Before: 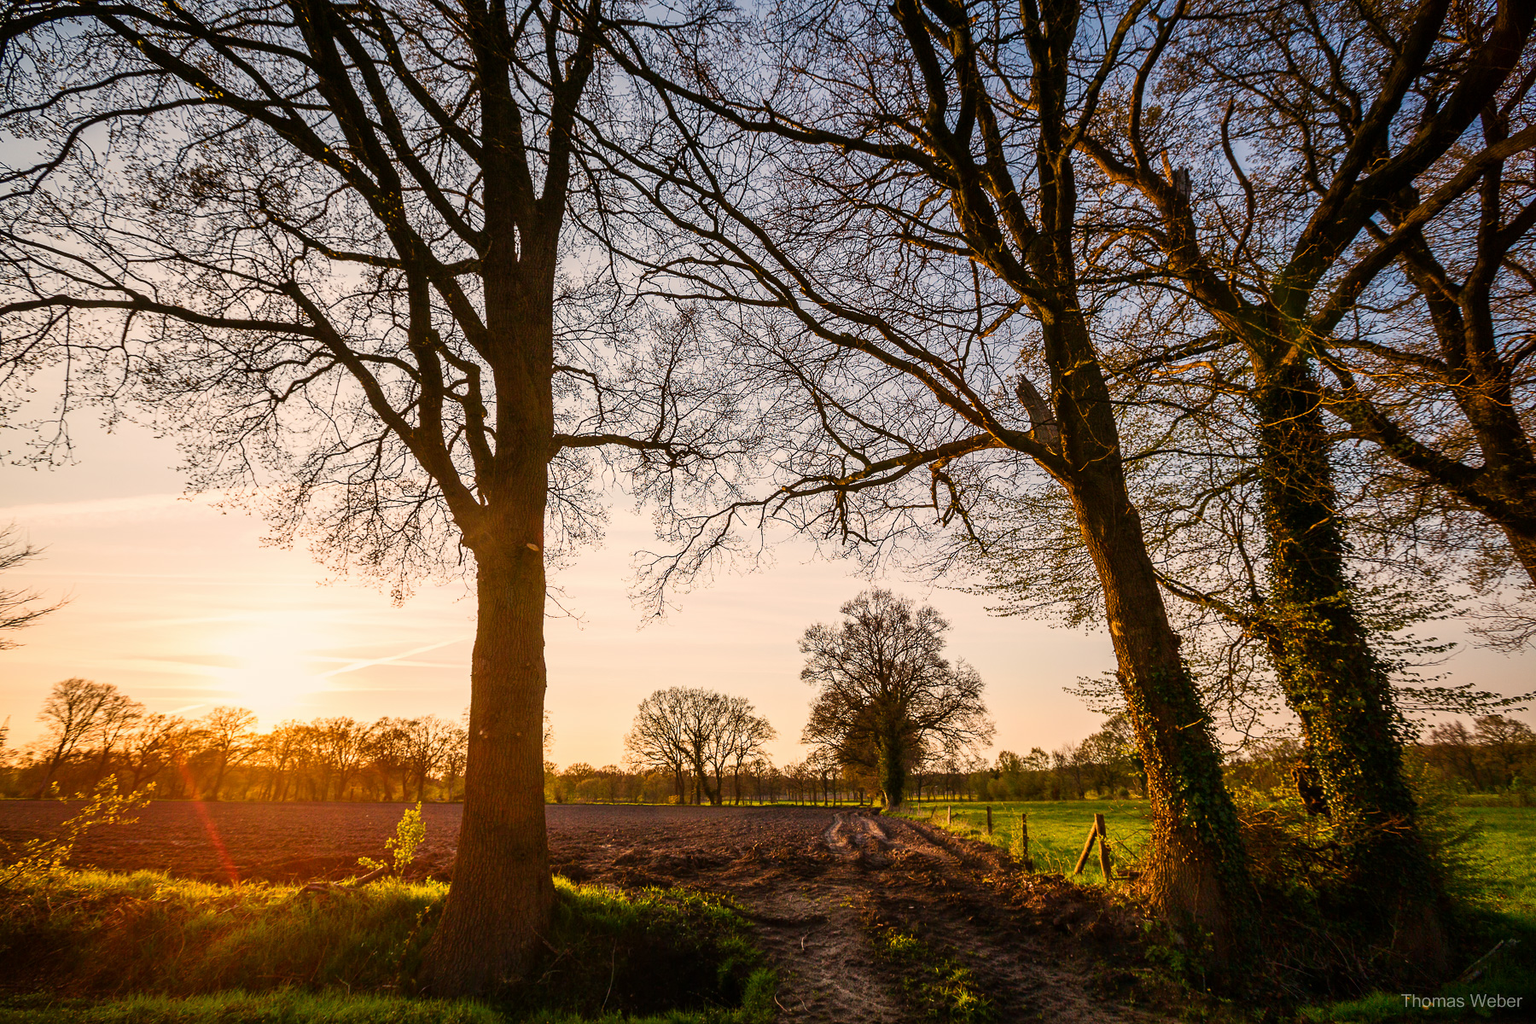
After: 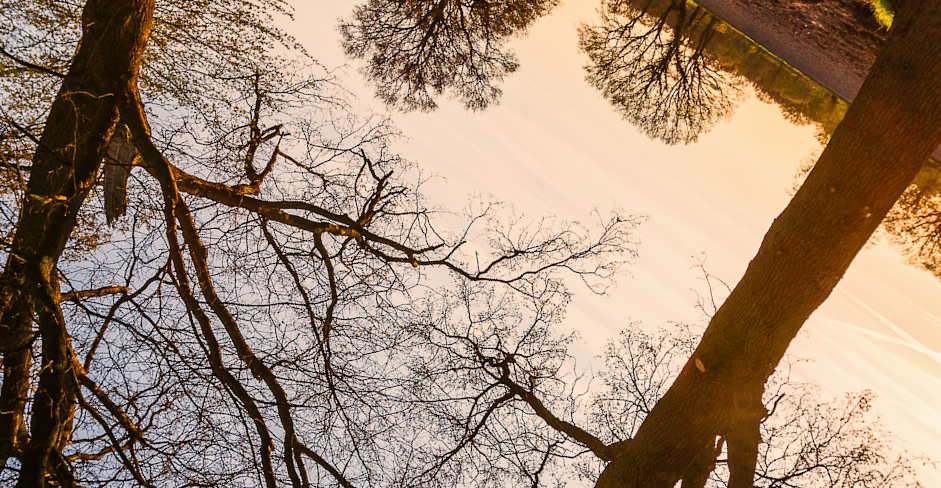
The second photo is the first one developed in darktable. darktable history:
local contrast: mode bilateral grid, contrast 100, coarseness 100, detail 89%, midtone range 0.2
crop and rotate: angle 147.3°, left 9.157%, top 15.565%, right 4.466%, bottom 17.124%
levels: white 99.97%
shadows and highlights: shadows 29.22, highlights -28.88, low approximation 0.01, soften with gaussian
